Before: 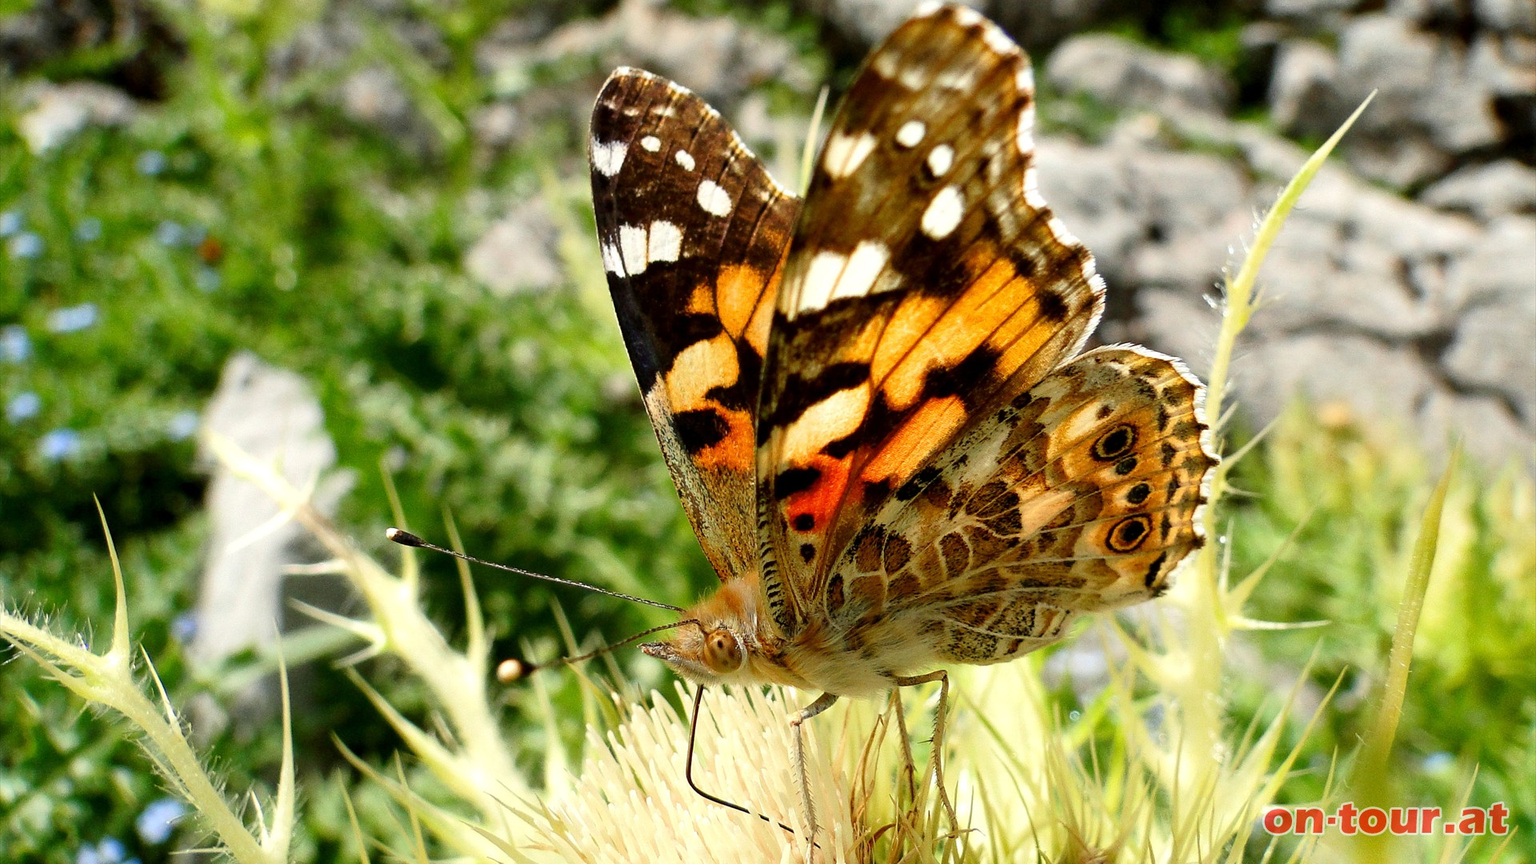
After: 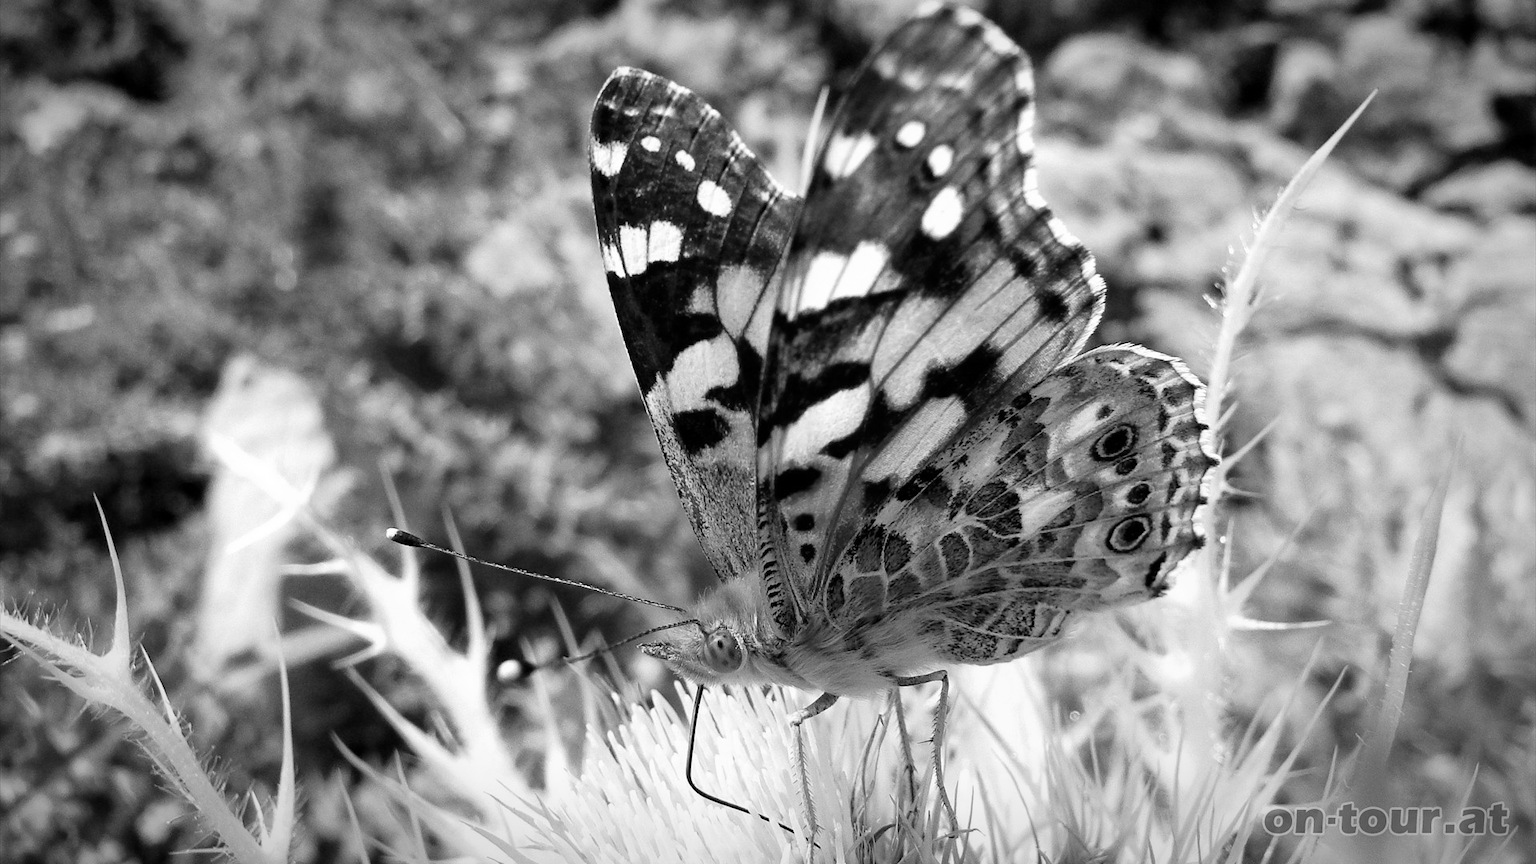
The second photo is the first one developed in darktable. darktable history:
monochrome: on, module defaults
vignetting: automatic ratio true
